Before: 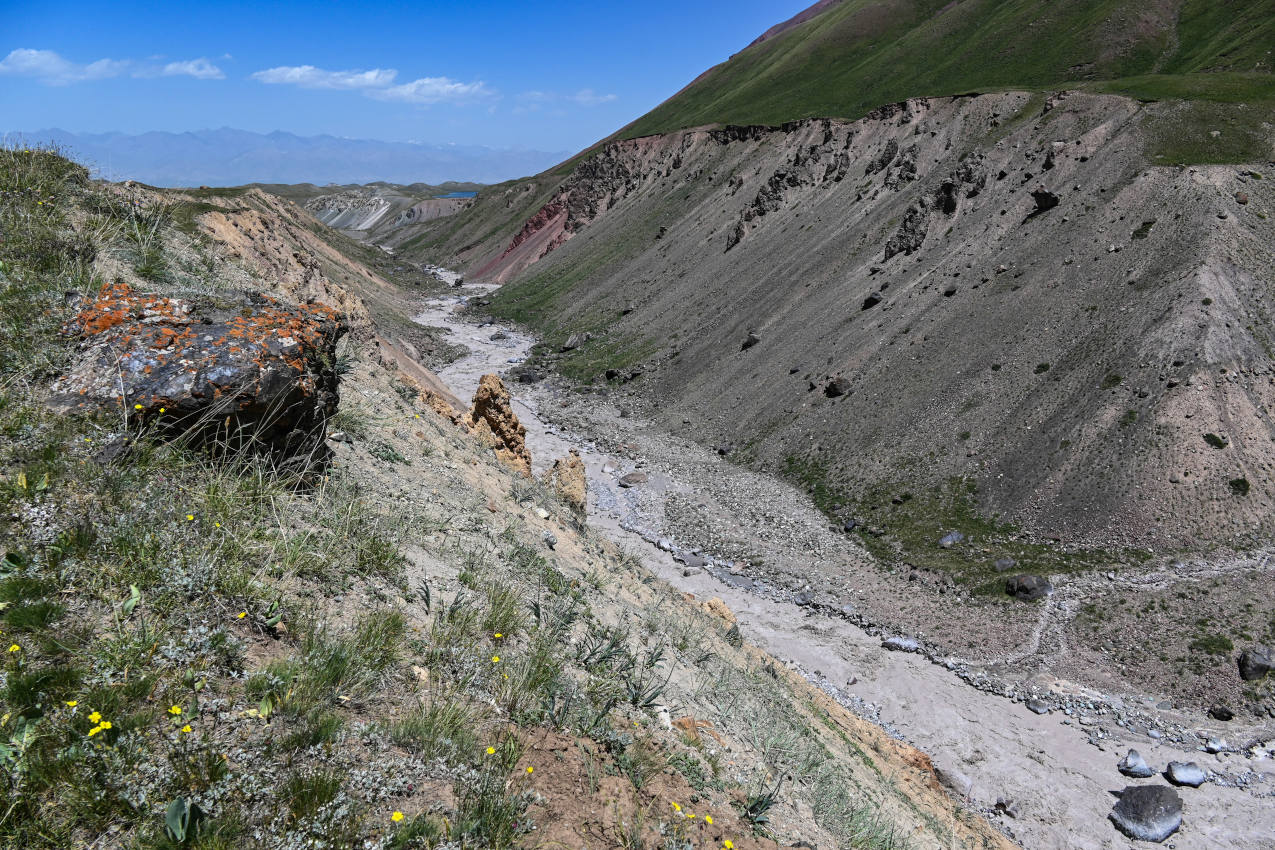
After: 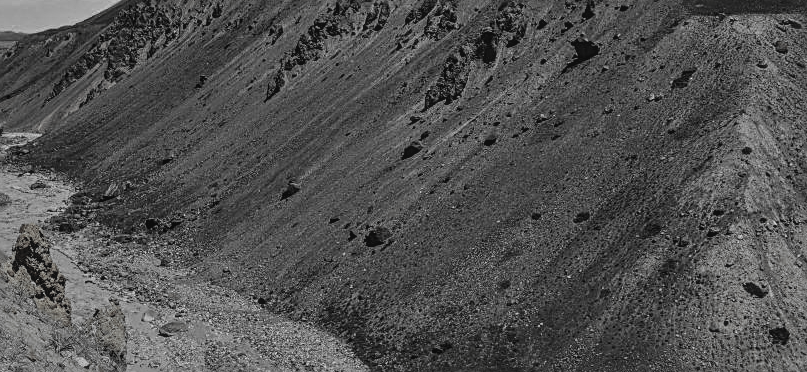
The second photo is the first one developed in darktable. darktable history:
tone equalizer: -8 EV -1.97 EV, -7 EV -1.99 EV, -6 EV -1.97 EV, -5 EV -1.99 EV, -4 EV -1.99 EV, -3 EV -1.98 EV, -2 EV -2 EV, -1 EV -1.62 EV, +0 EV -1.98 EV
color balance rgb: highlights gain › luminance 15.094%, highlights gain › chroma 7.009%, highlights gain › hue 122.74°, global offset › luminance 0.736%, perceptual saturation grading › global saturation 30.439%, perceptual brilliance grading › global brilliance 2.615%, perceptual brilliance grading › highlights -3.062%, perceptual brilliance grading › shadows 3.087%
exposure: black level correction 0, exposure 0.696 EV, compensate highlight preservation false
color zones: curves: ch0 [(0, 0.613) (0.01, 0.613) (0.245, 0.448) (0.498, 0.529) (0.642, 0.665) (0.879, 0.777) (0.99, 0.613)]; ch1 [(0, 0.035) (0.121, 0.189) (0.259, 0.197) (0.415, 0.061) (0.589, 0.022) (0.732, 0.022) (0.857, 0.026) (0.991, 0.053)], mix 39.44%
crop: left 36.094%, top 17.782%, right 0.538%, bottom 38.437%
local contrast: on, module defaults
sharpen: on, module defaults
